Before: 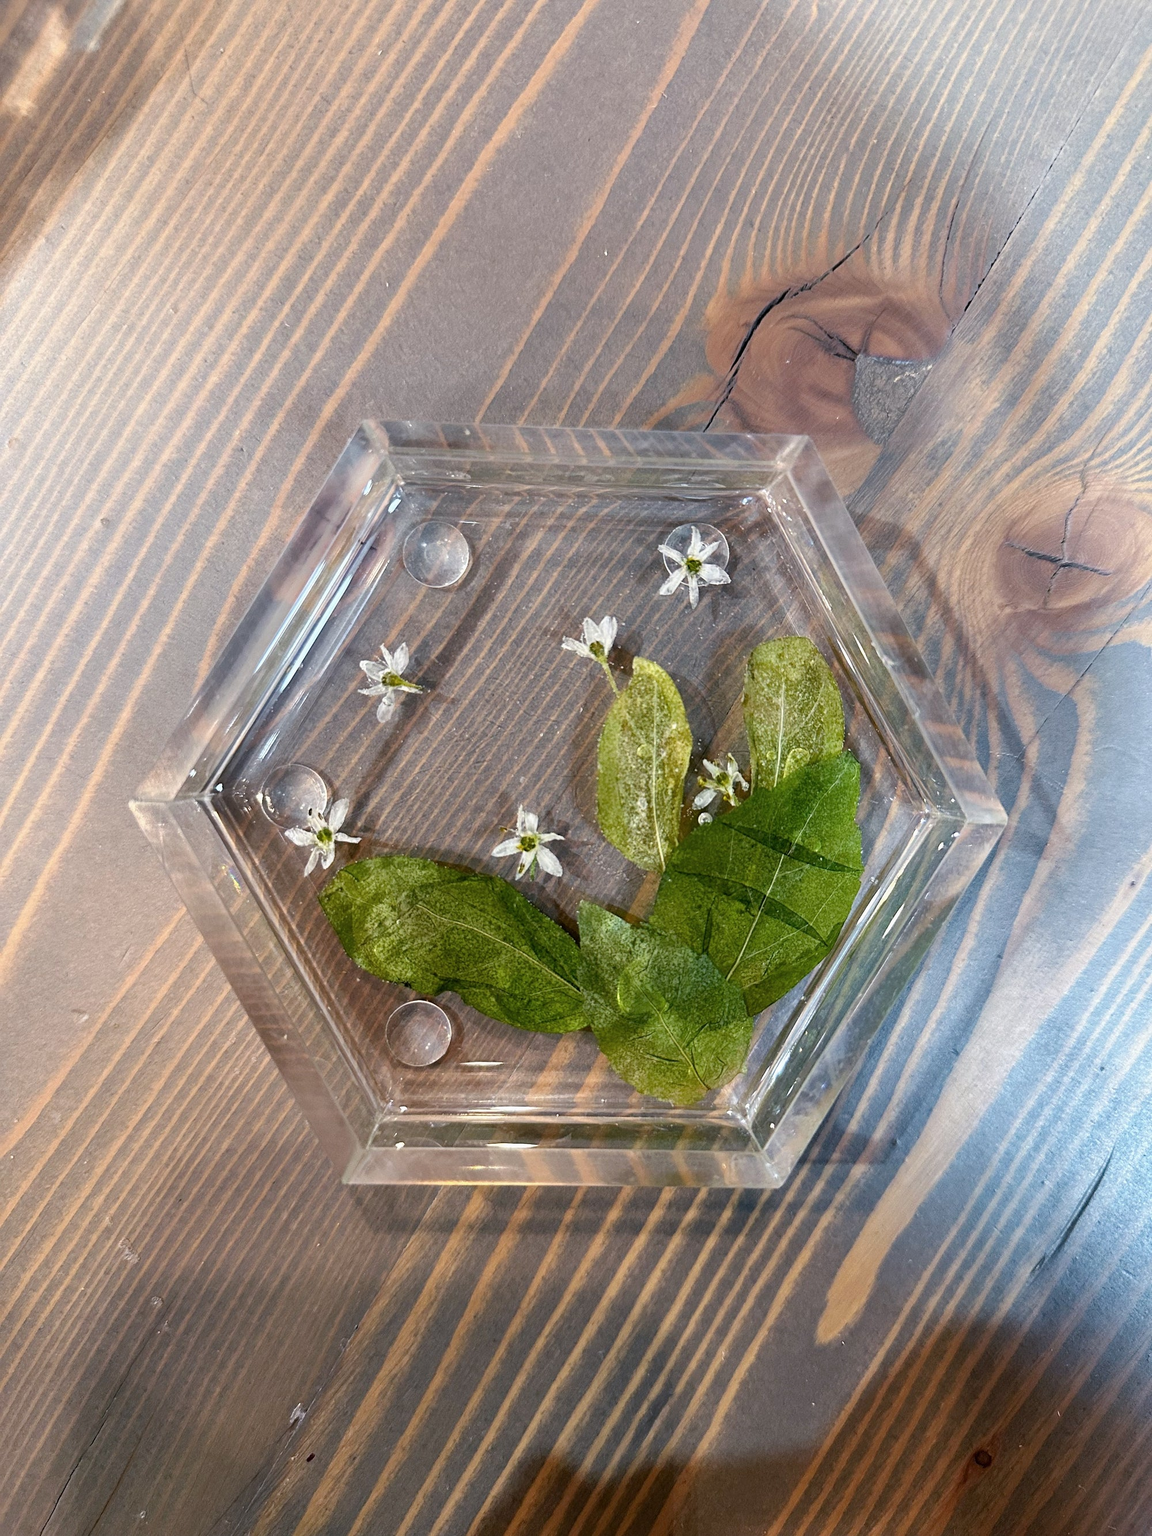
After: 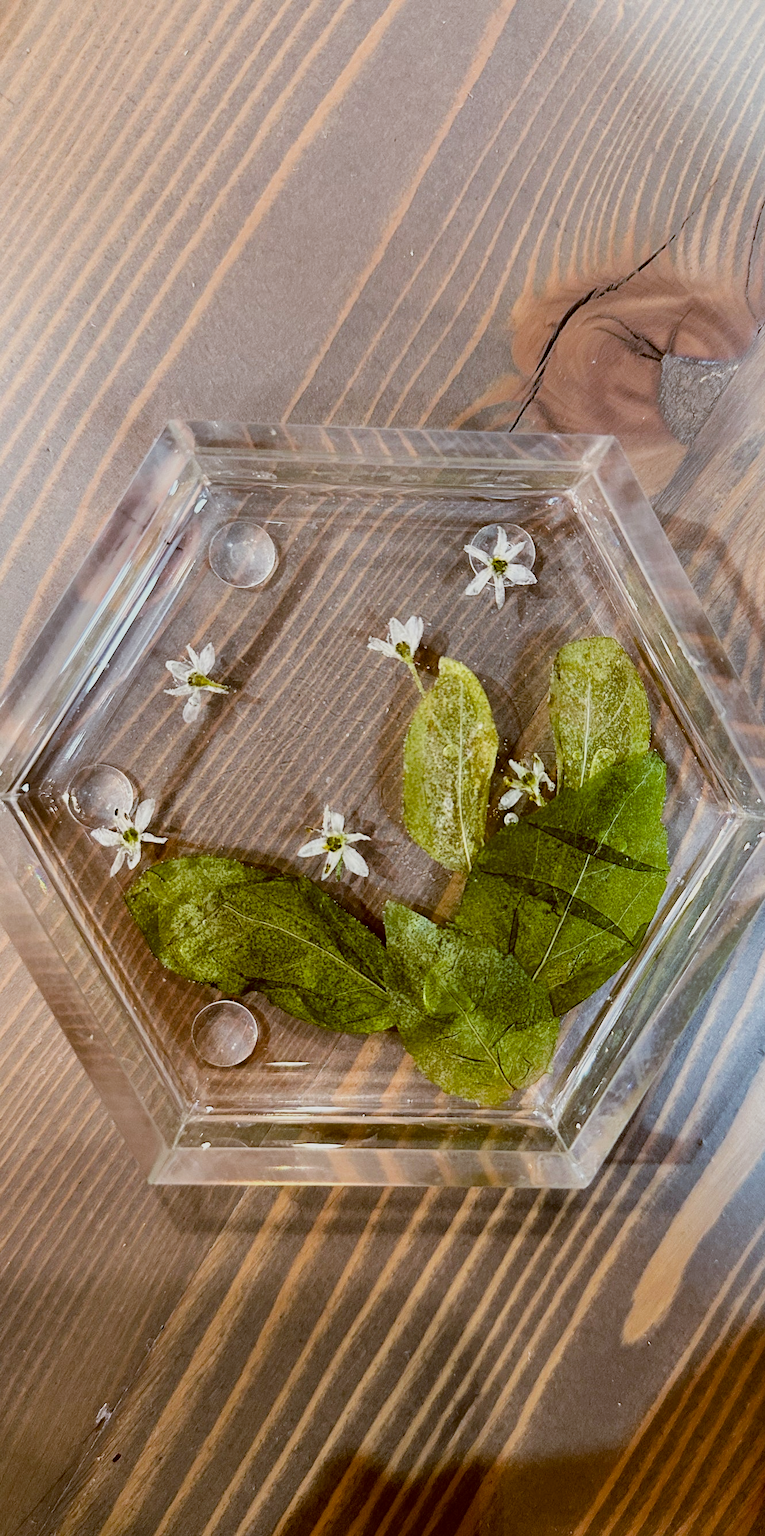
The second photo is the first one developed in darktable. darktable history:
color balance: lift [1, 1.015, 1.004, 0.985], gamma [1, 0.958, 0.971, 1.042], gain [1, 0.956, 0.977, 1.044]
crop: left 16.899%, right 16.556%
filmic rgb: black relative exposure -7.65 EV, white relative exposure 4.56 EV, hardness 3.61, contrast 1.25
color correction: highlights a* -0.482, highlights b* 0.161, shadows a* 4.66, shadows b* 20.72
